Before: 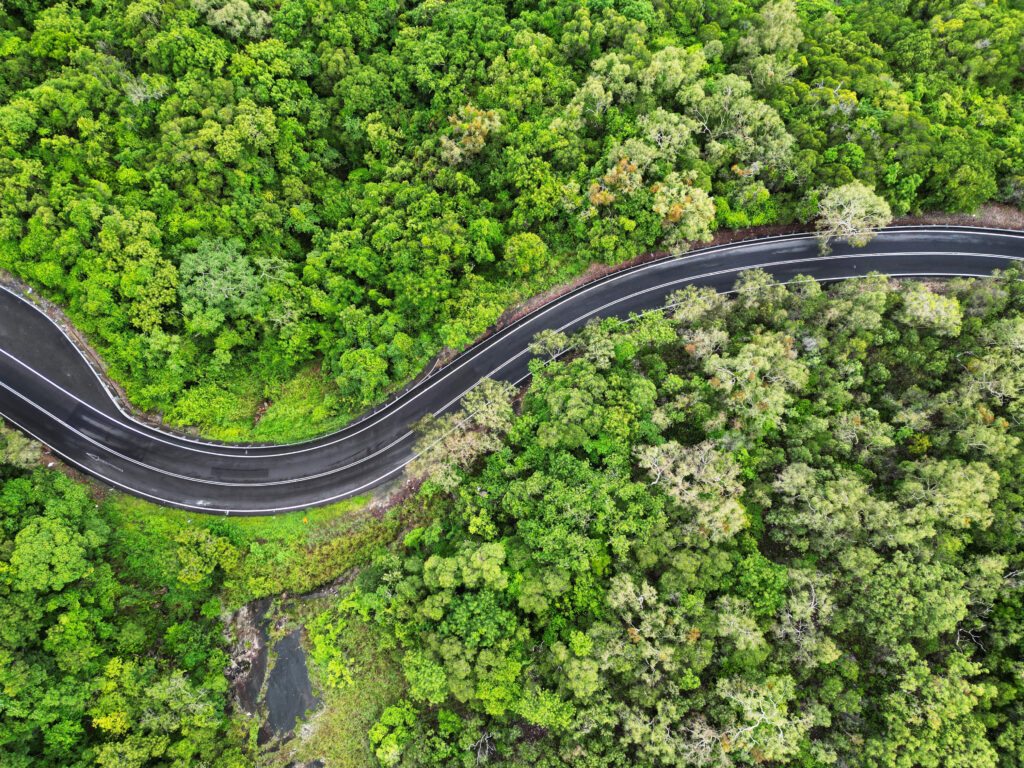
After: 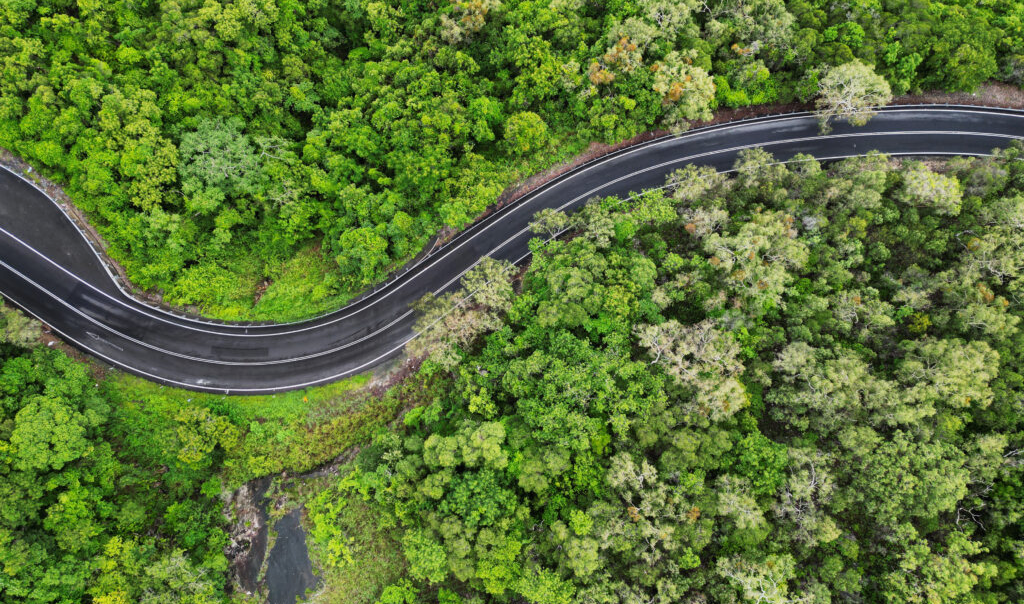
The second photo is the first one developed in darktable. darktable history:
crop and rotate: top 15.774%, bottom 5.506%
tone equalizer: on, module defaults
exposure: exposure -0.242 EV, compensate highlight preservation false
